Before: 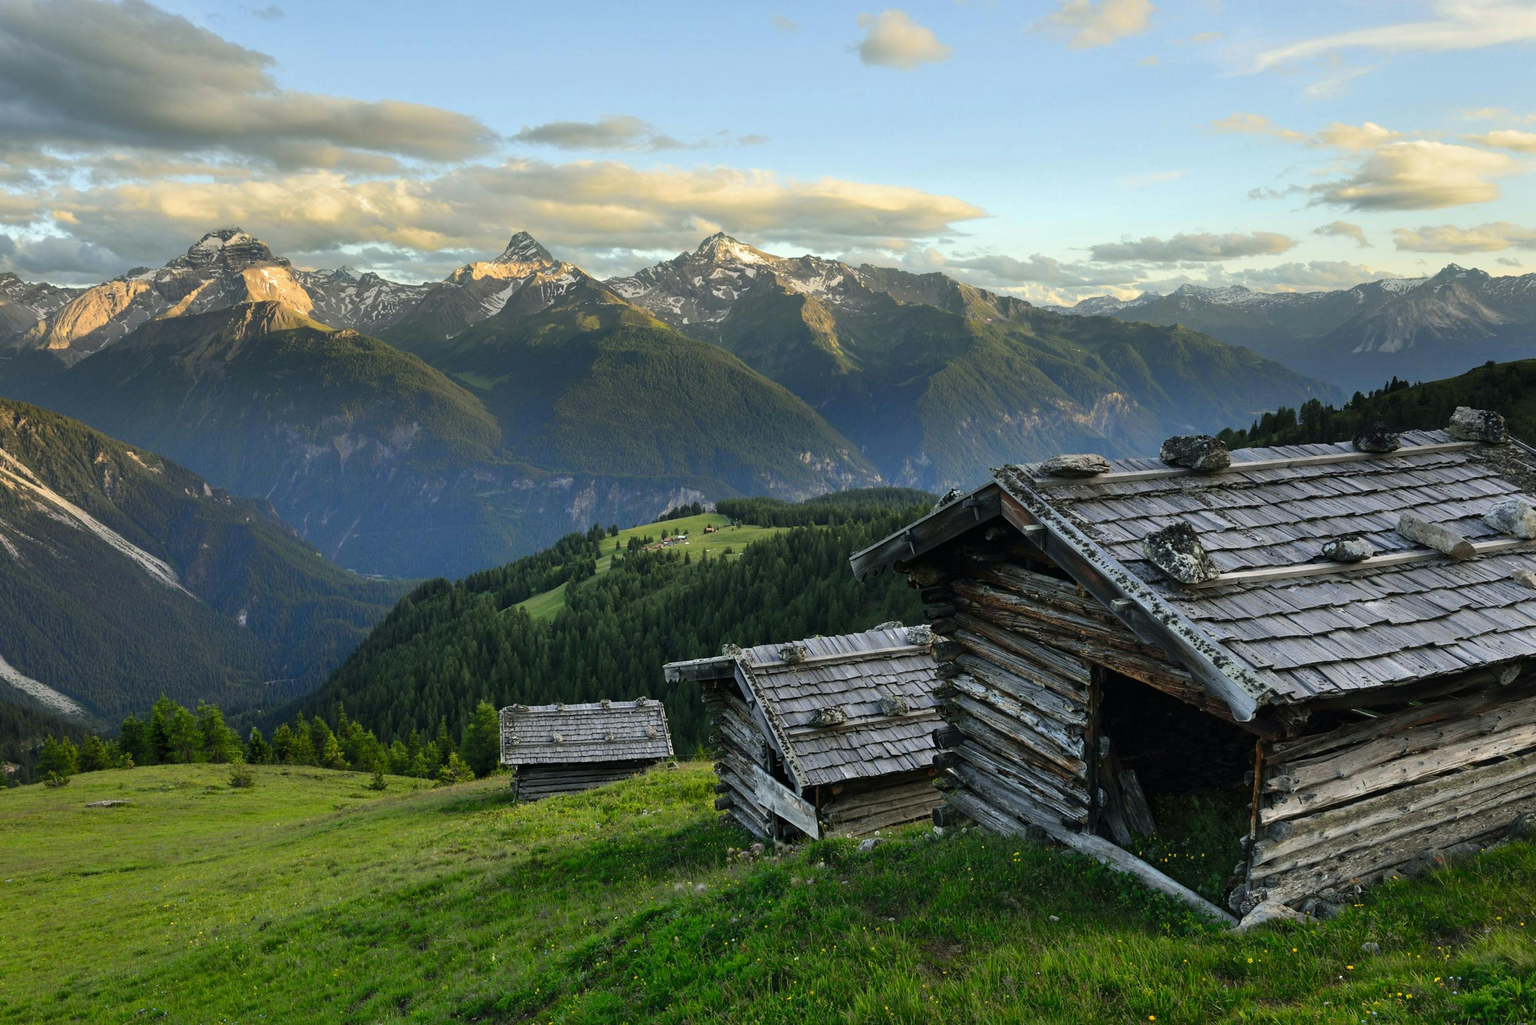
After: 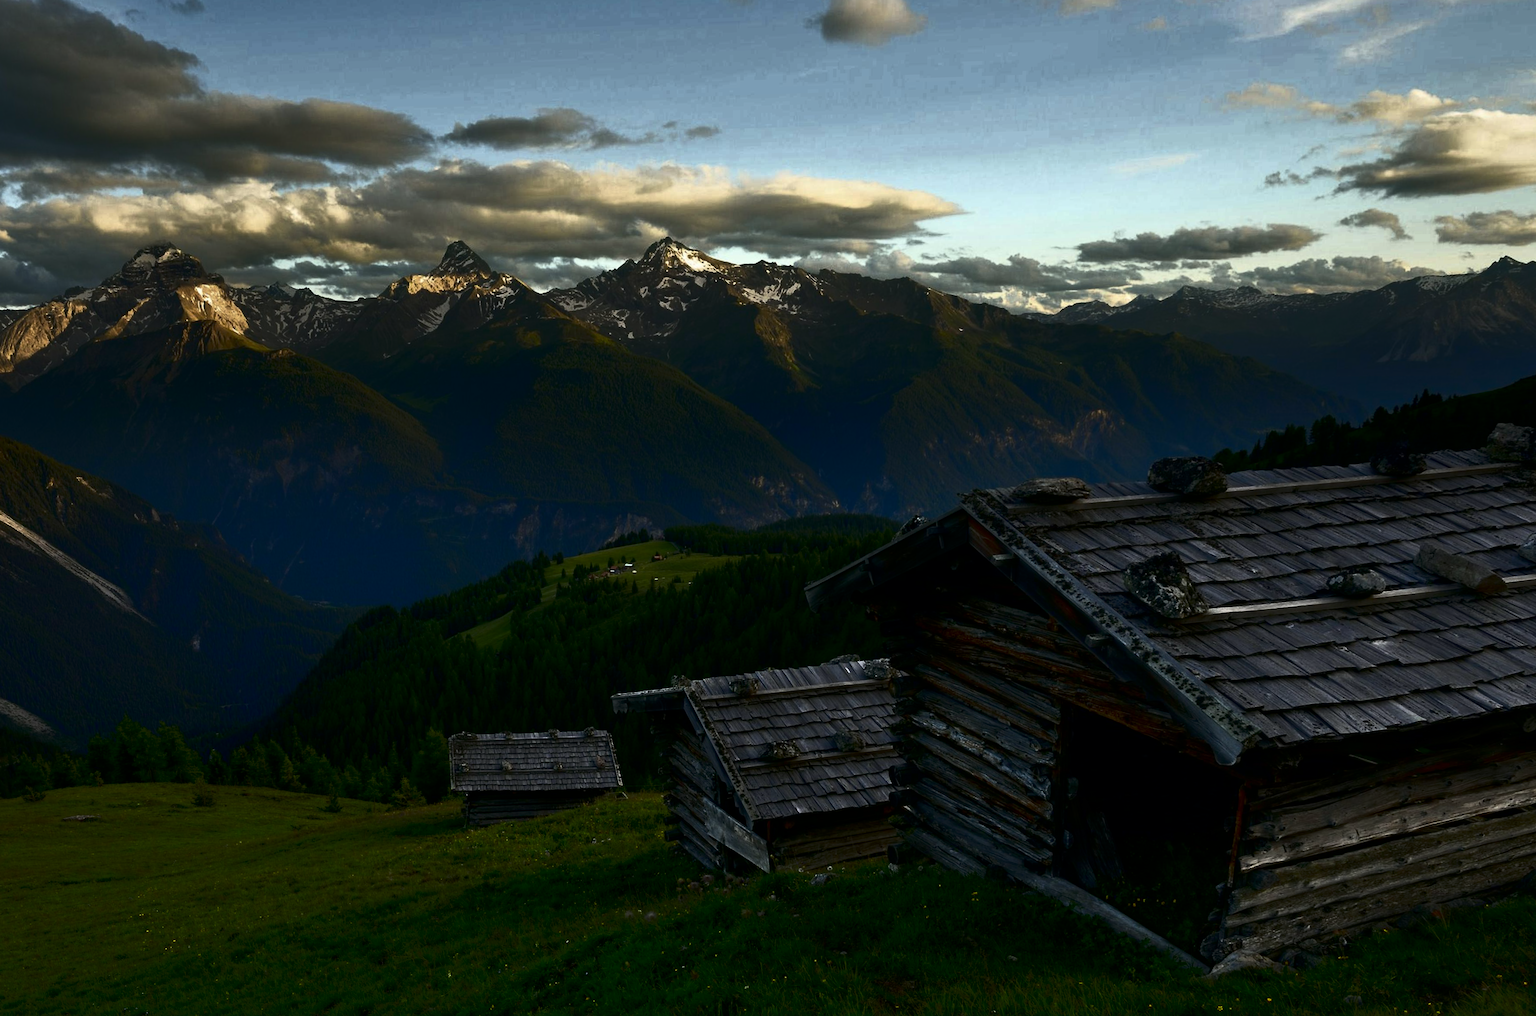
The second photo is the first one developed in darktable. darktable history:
color zones: curves: ch1 [(0, 0.469) (0.01, 0.469) (0.12, 0.446) (0.248, 0.469) (0.5, 0.5) (0.748, 0.5) (0.99, 0.469) (1, 0.469)]
rotate and perspective: rotation 0.062°, lens shift (vertical) 0.115, lens shift (horizontal) -0.133, crop left 0.047, crop right 0.94, crop top 0.061, crop bottom 0.94
base curve: curves: ch0 [(0, 0) (0.564, 0.291) (0.802, 0.731) (1, 1)]
contrast brightness saturation: contrast 0.19, brightness -0.24, saturation 0.11
